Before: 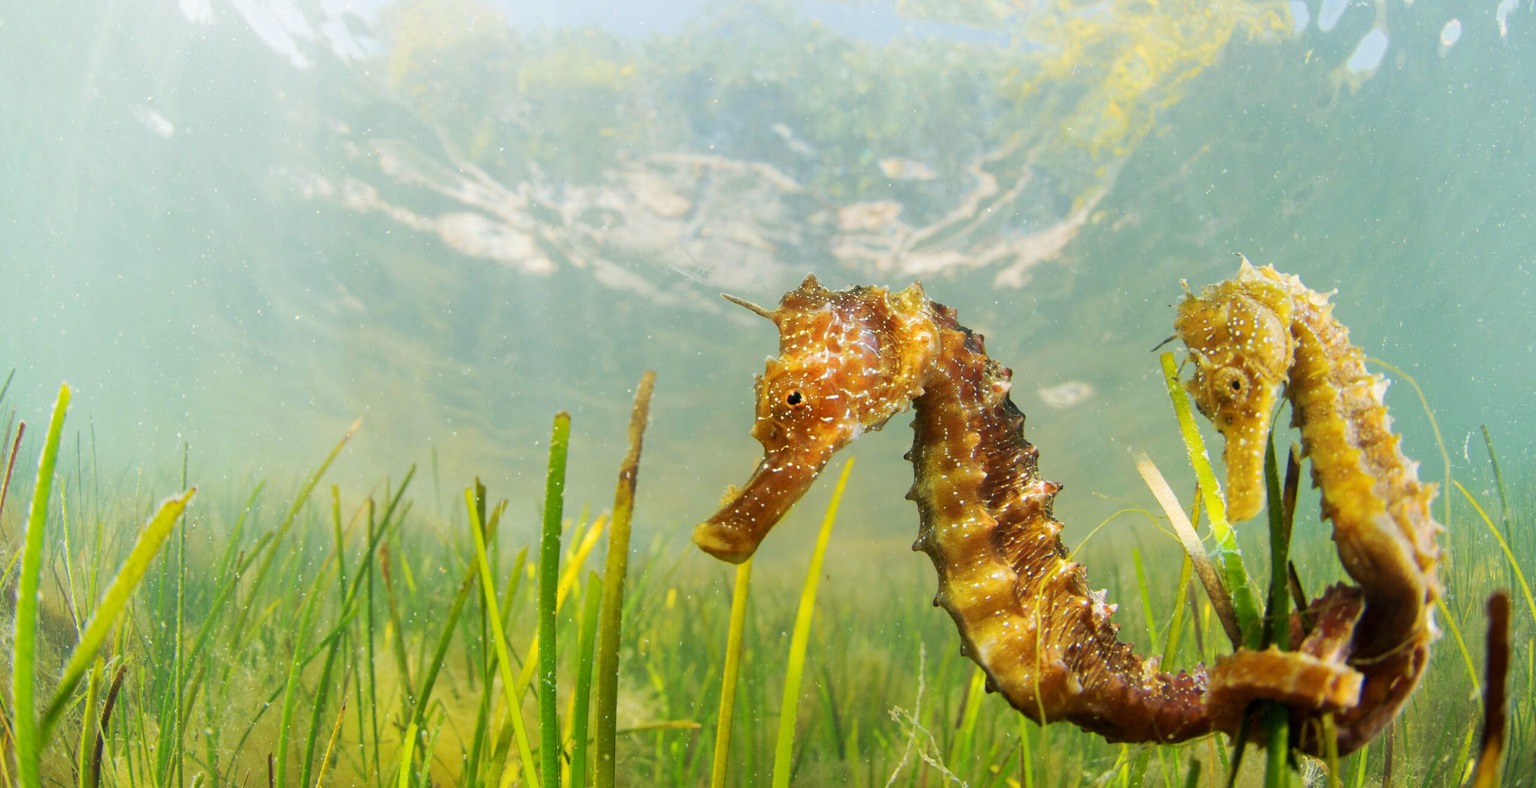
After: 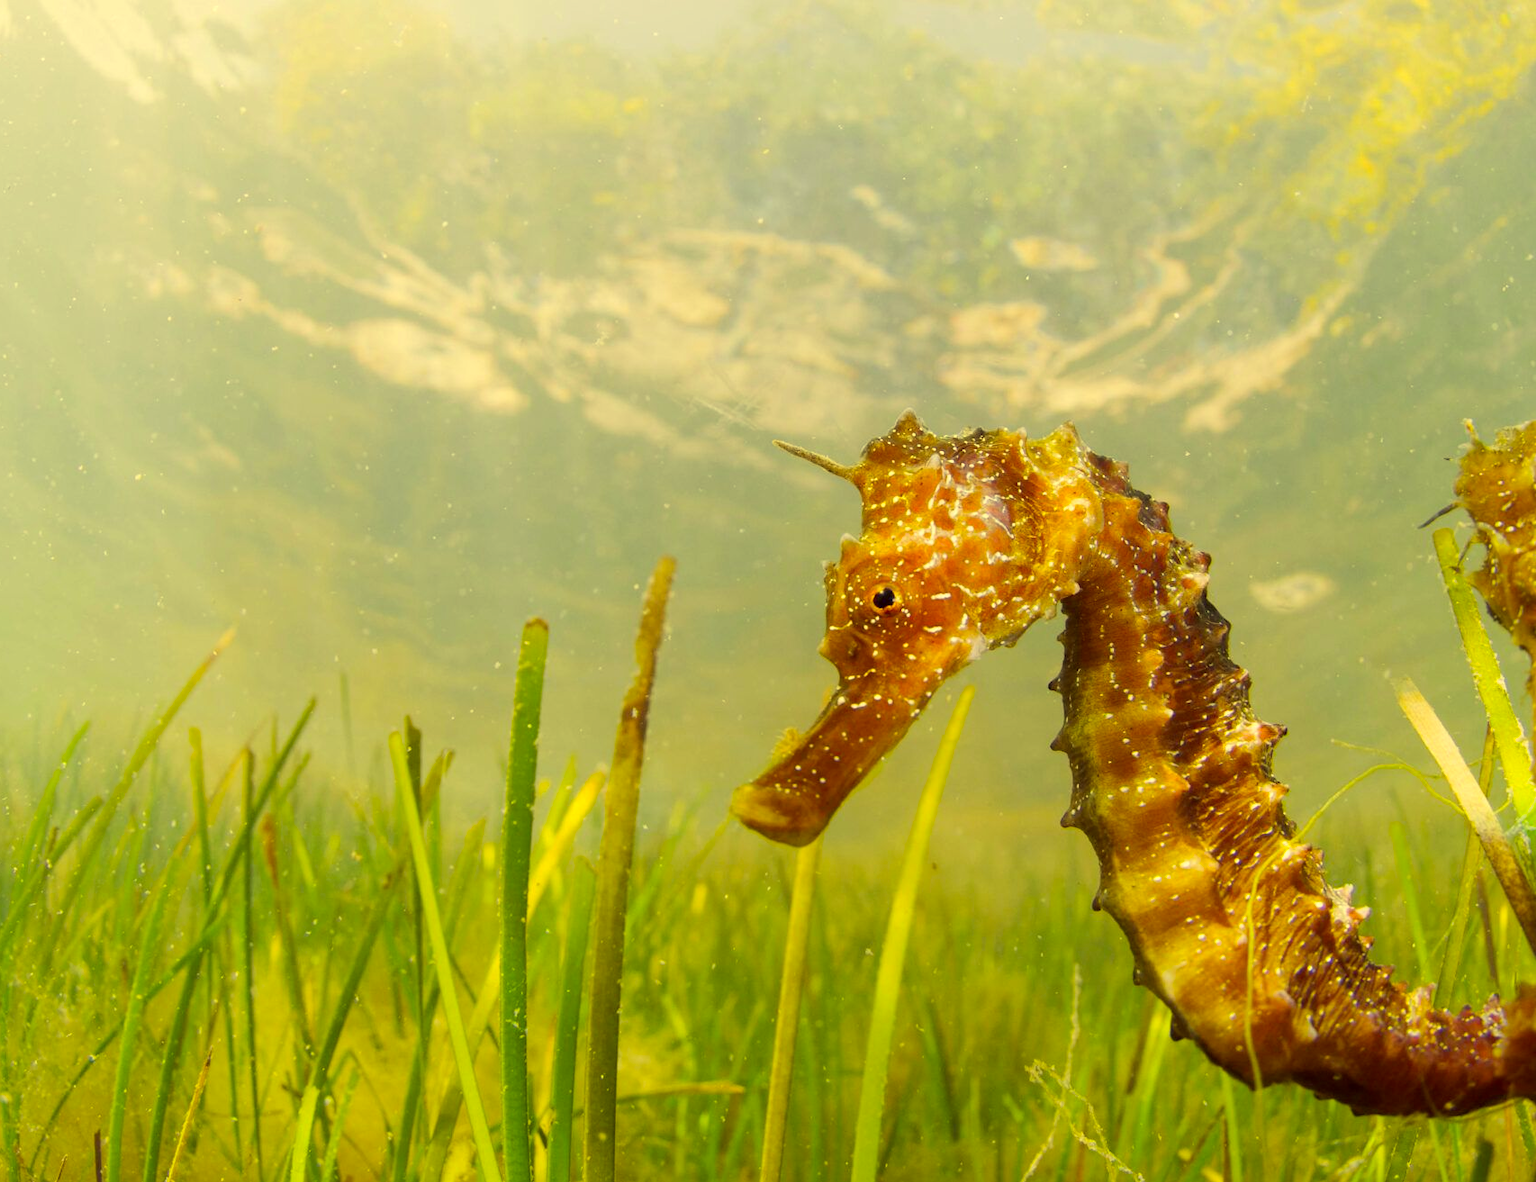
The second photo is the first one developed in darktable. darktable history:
color correction: highlights a* -0.481, highlights b* 39.57, shadows a* 9.38, shadows b* -0.201
crop and rotate: left 13.361%, right 19.993%
